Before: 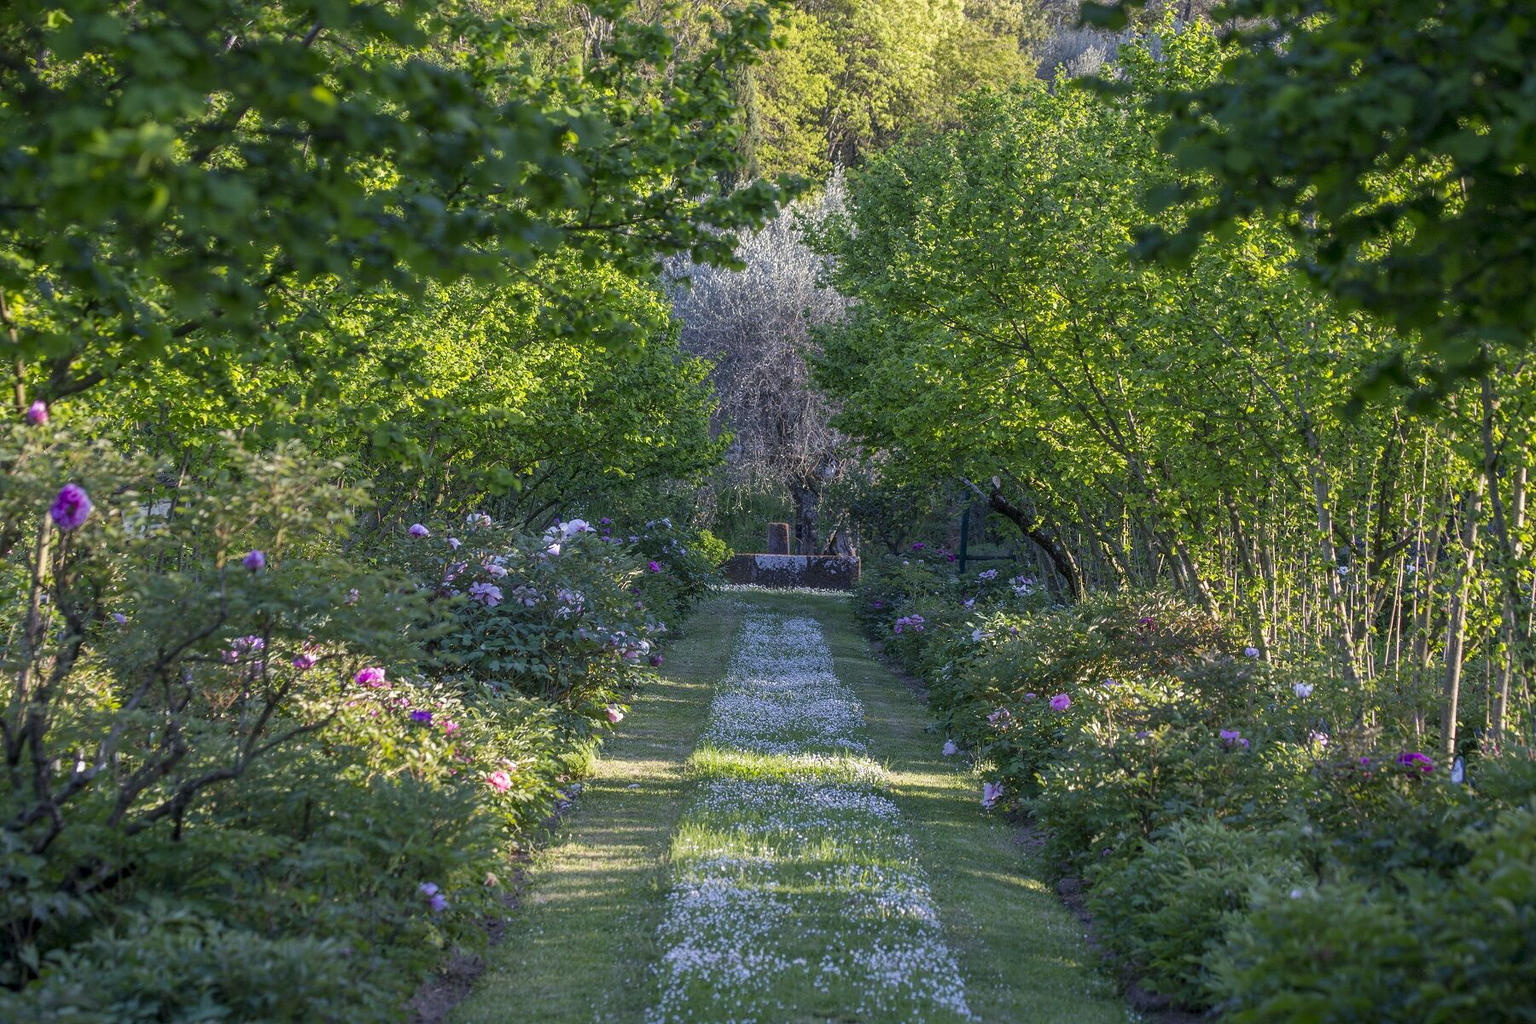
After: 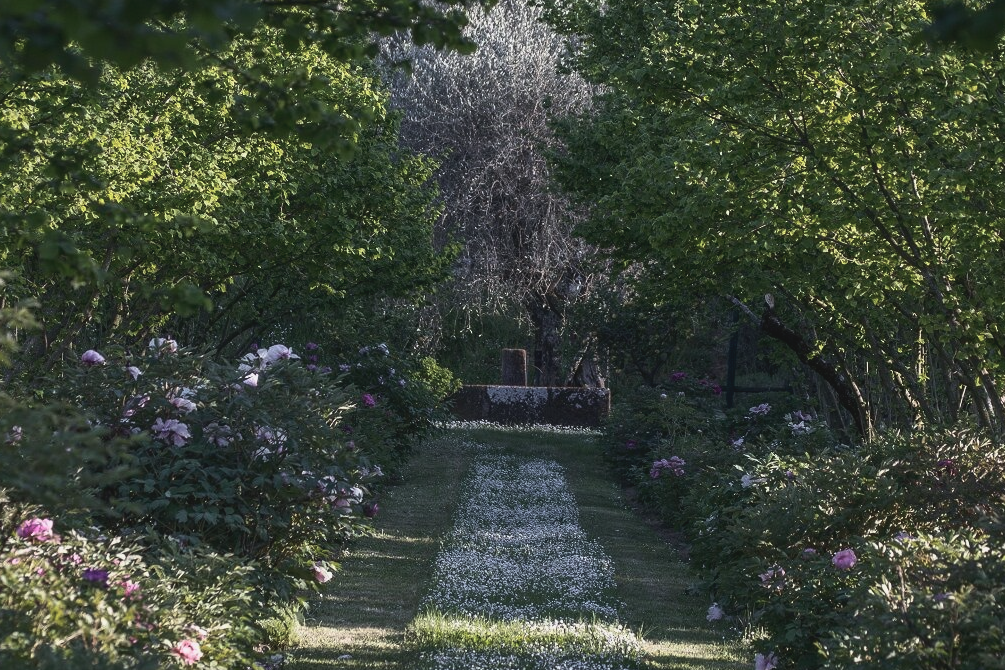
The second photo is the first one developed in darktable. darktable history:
tone curve: curves: ch0 [(0, 0) (0.56, 0.467) (0.846, 0.934) (1, 1)]
contrast brightness saturation: contrast -0.26, saturation -0.43
crop and rotate: left 22.13%, top 22.054%, right 22.026%, bottom 22.102%
